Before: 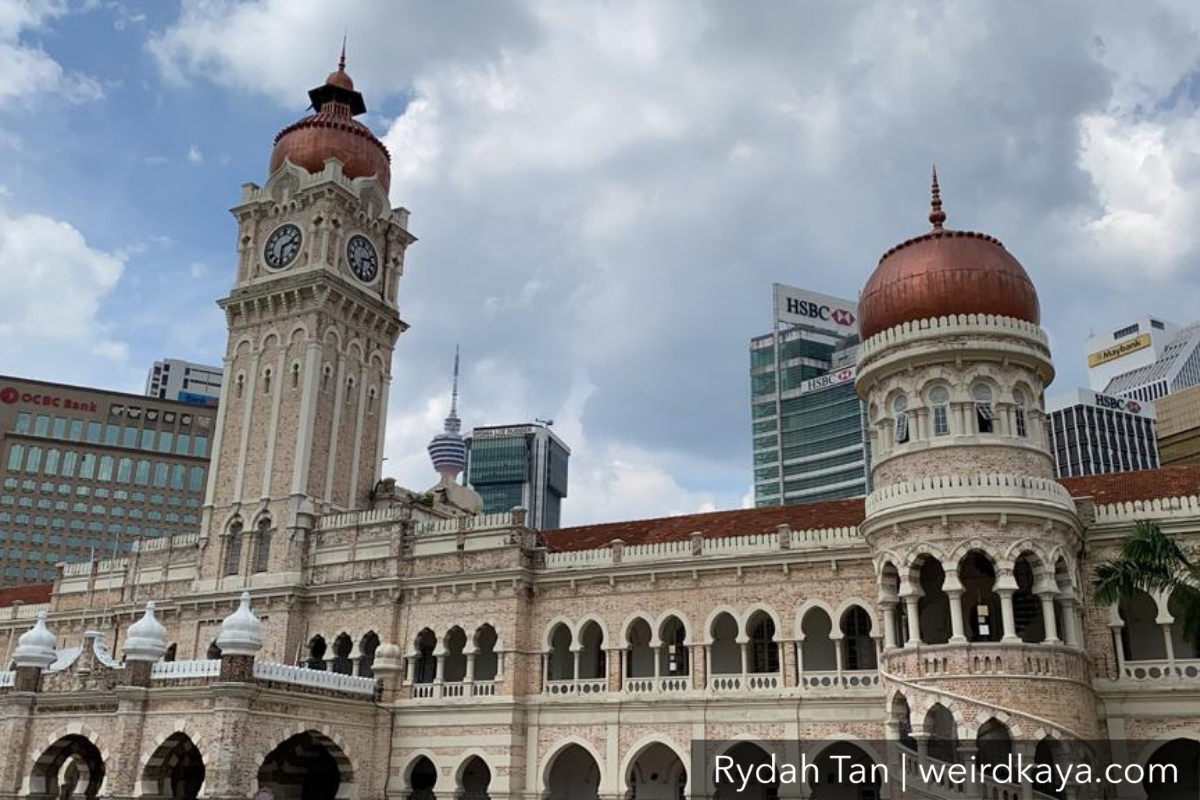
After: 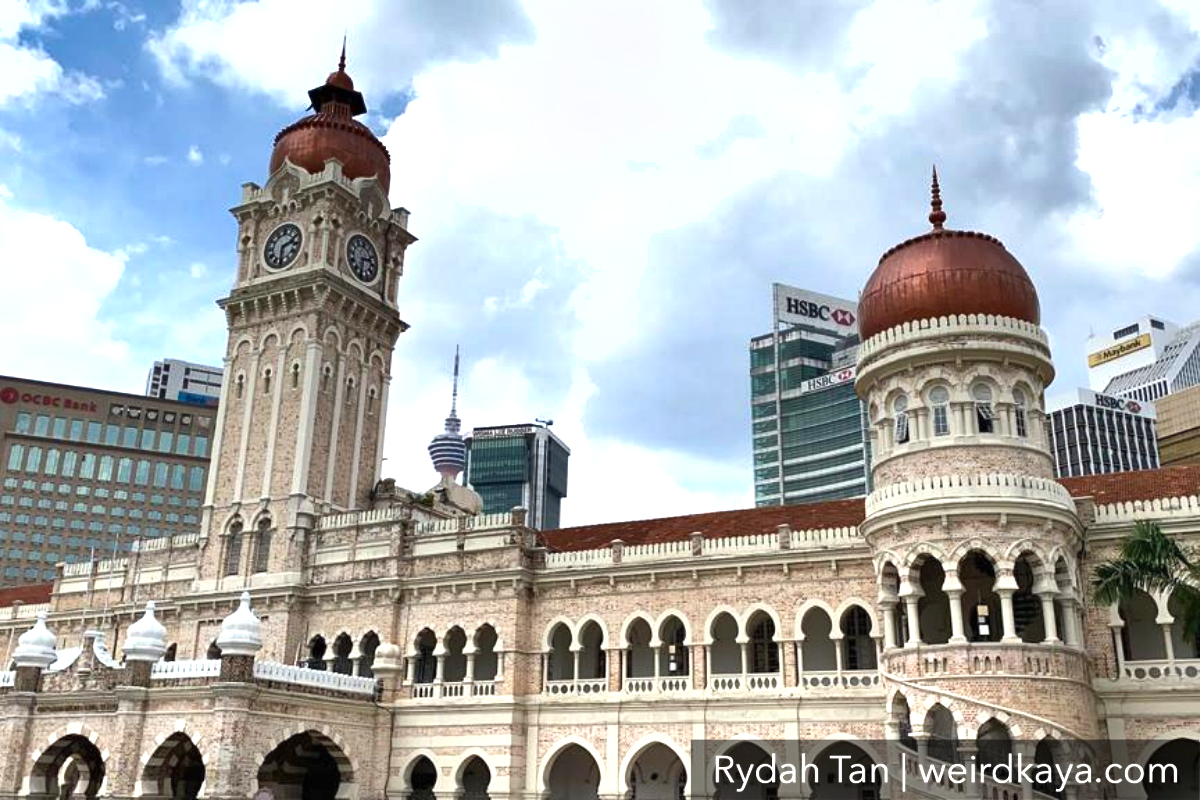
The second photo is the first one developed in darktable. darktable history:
shadows and highlights: soften with gaussian
exposure: black level correction 0, exposure 1 EV, compensate exposure bias true, compensate highlight preservation false
